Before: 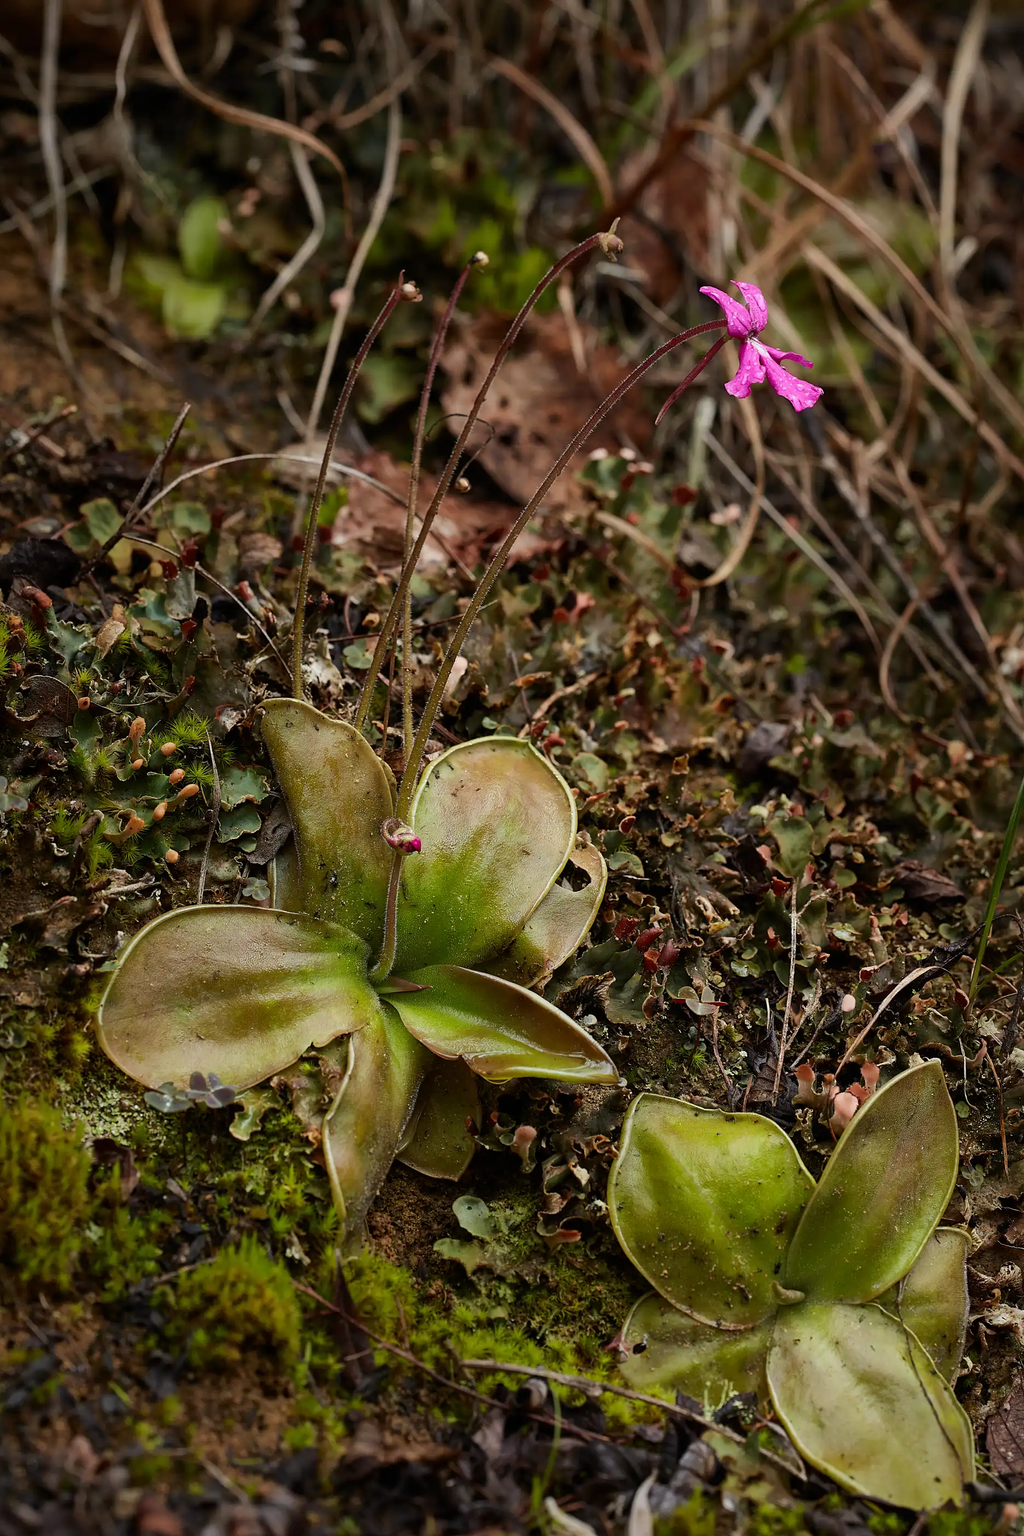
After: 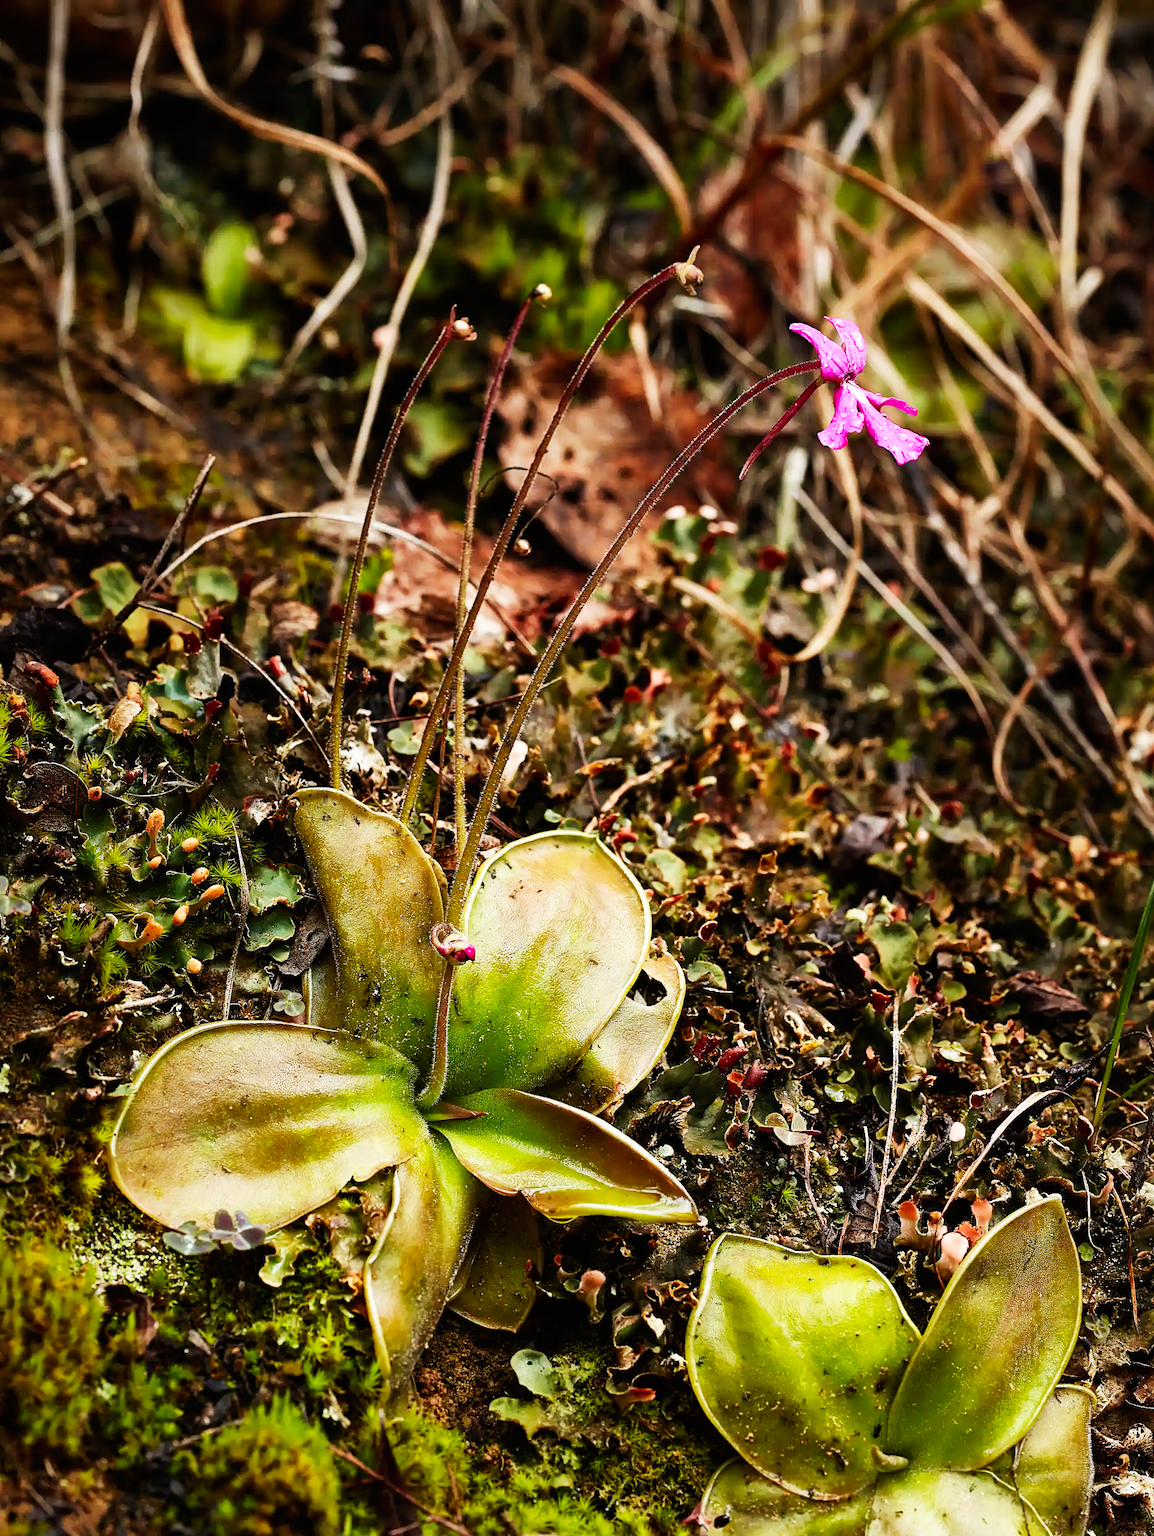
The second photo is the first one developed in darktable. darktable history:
base curve: curves: ch0 [(0, 0) (0.007, 0.004) (0.027, 0.03) (0.046, 0.07) (0.207, 0.54) (0.442, 0.872) (0.673, 0.972) (1, 1)], preserve colors none
crop and rotate: top 0%, bottom 11.36%
exposure: exposure -0.064 EV, compensate highlight preservation false
